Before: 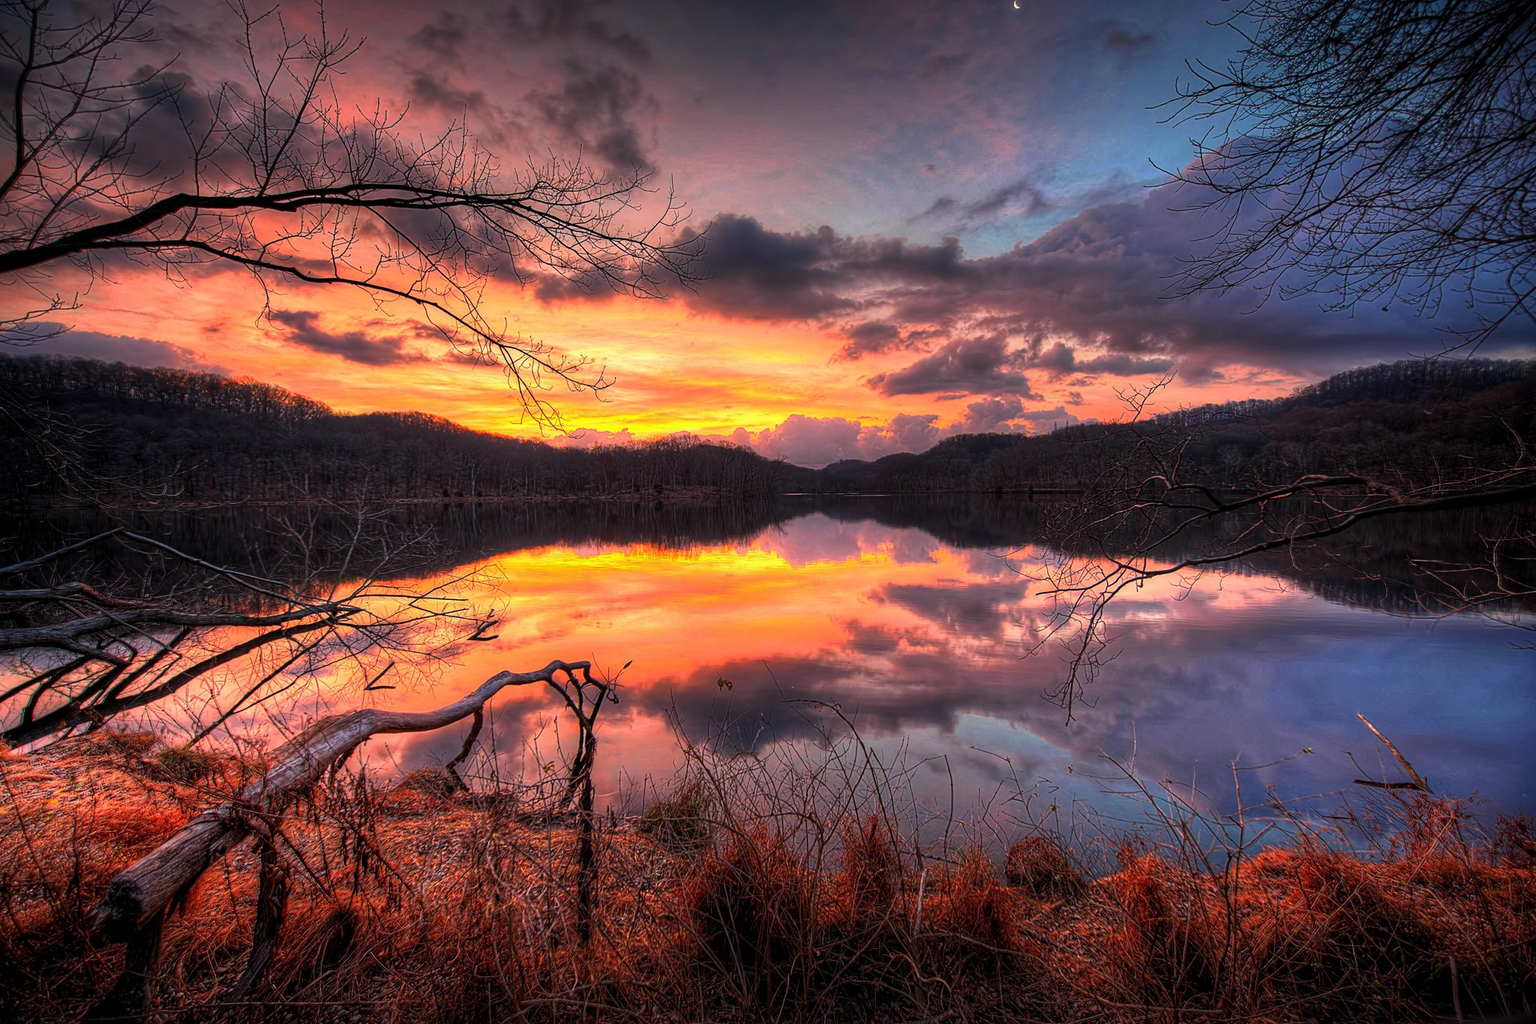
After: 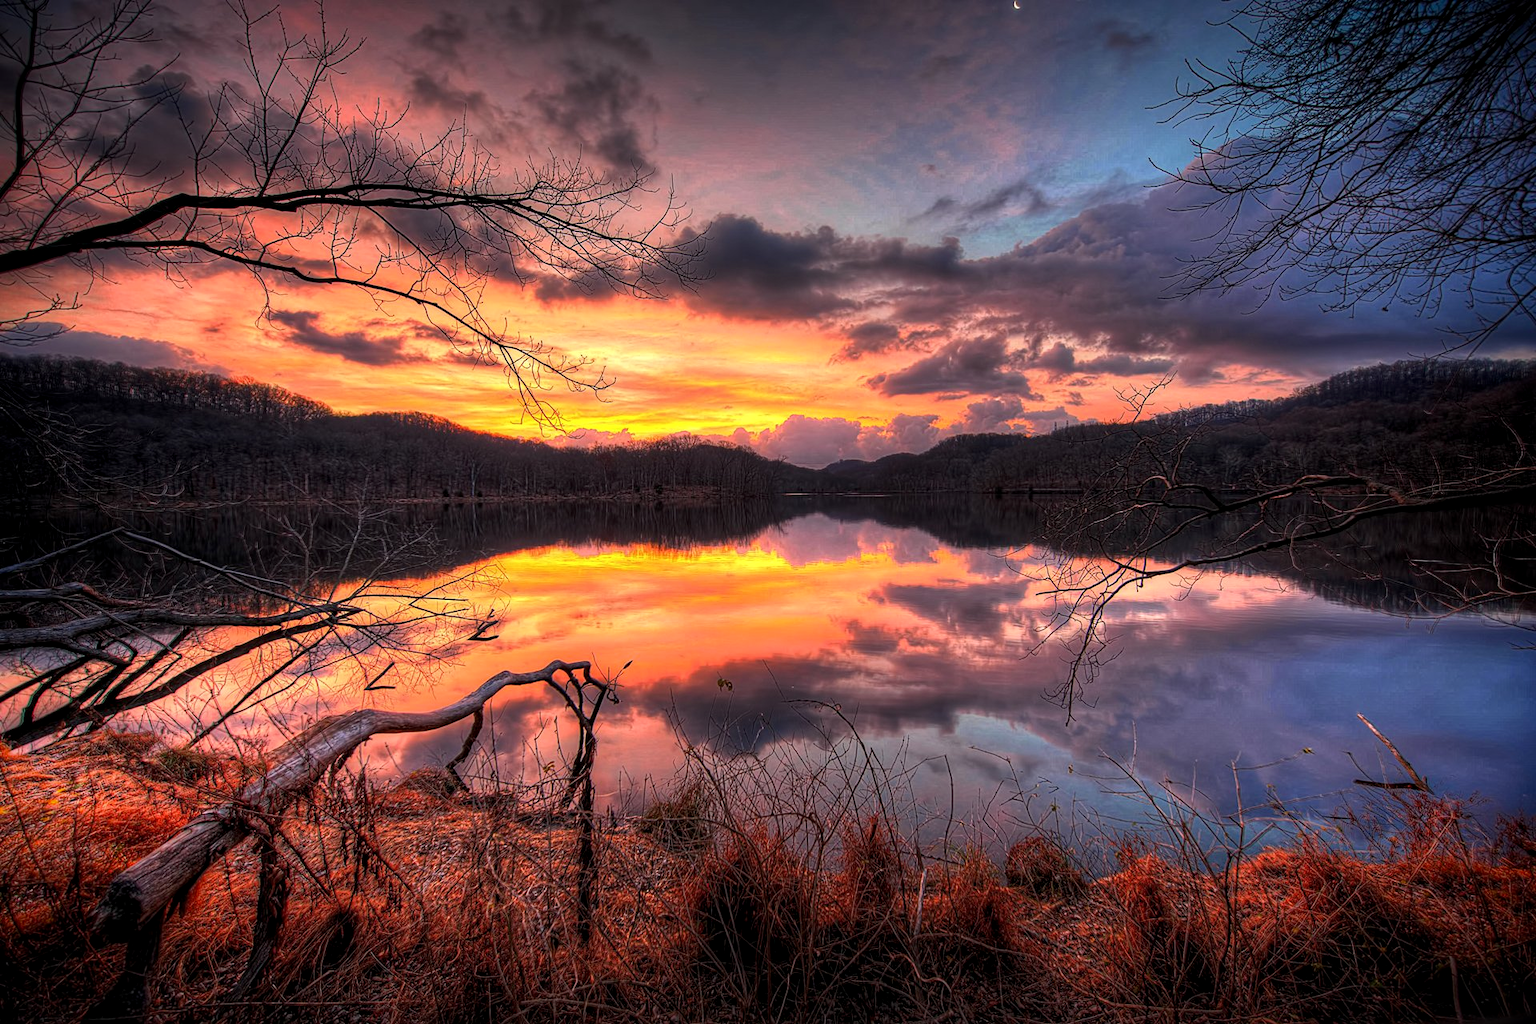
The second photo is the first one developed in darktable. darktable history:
vignetting: fall-off start 88.9%, fall-off radius 44.18%, saturation 0.384, width/height ratio 1.153
local contrast: highlights 103%, shadows 103%, detail 120%, midtone range 0.2
